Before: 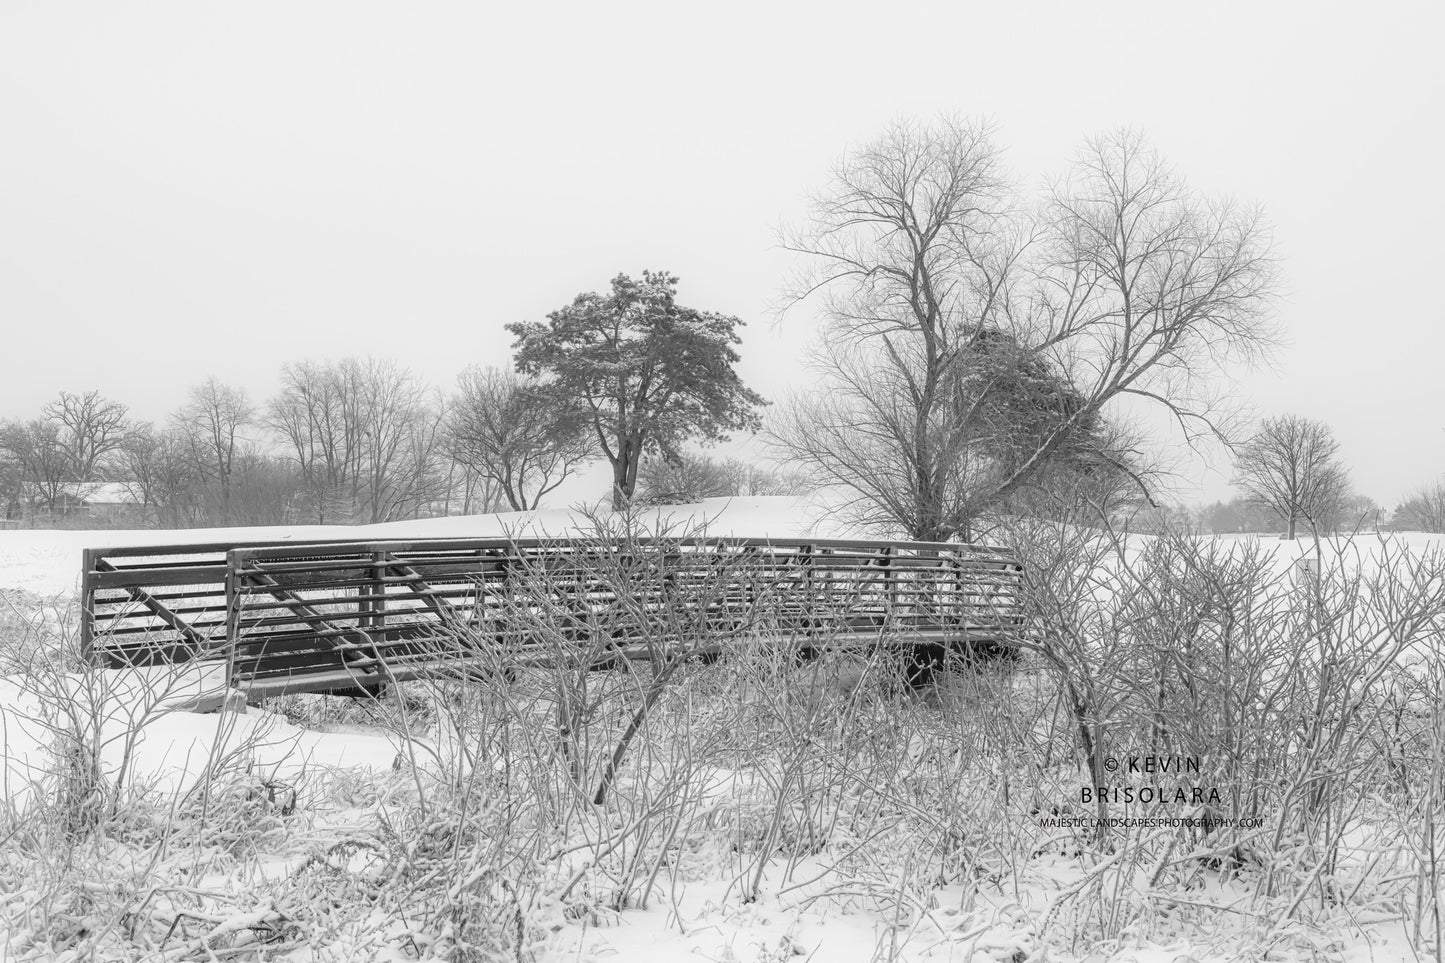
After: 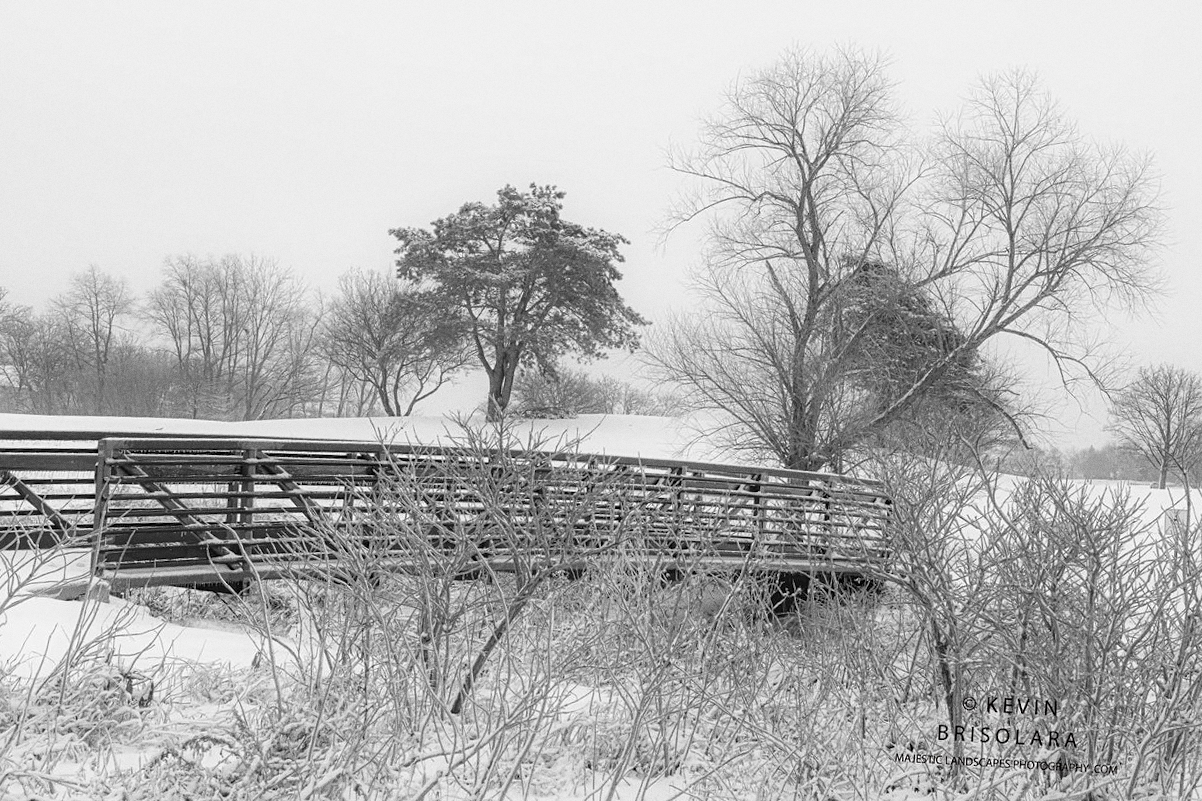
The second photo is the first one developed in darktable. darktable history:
grain: coarseness 0.09 ISO
crop and rotate: angle -3.27°, left 5.211%, top 5.211%, right 4.607%, bottom 4.607%
color zones: curves: ch0 [(0.004, 0.306) (0.107, 0.448) (0.252, 0.656) (0.41, 0.398) (0.595, 0.515) (0.768, 0.628)]; ch1 [(0.07, 0.323) (0.151, 0.452) (0.252, 0.608) (0.346, 0.221) (0.463, 0.189) (0.61, 0.368) (0.735, 0.395) (0.921, 0.412)]; ch2 [(0, 0.476) (0.132, 0.512) (0.243, 0.512) (0.397, 0.48) (0.522, 0.376) (0.634, 0.536) (0.761, 0.46)]
sharpen: amount 0.2
contrast brightness saturation: saturation -0.17
